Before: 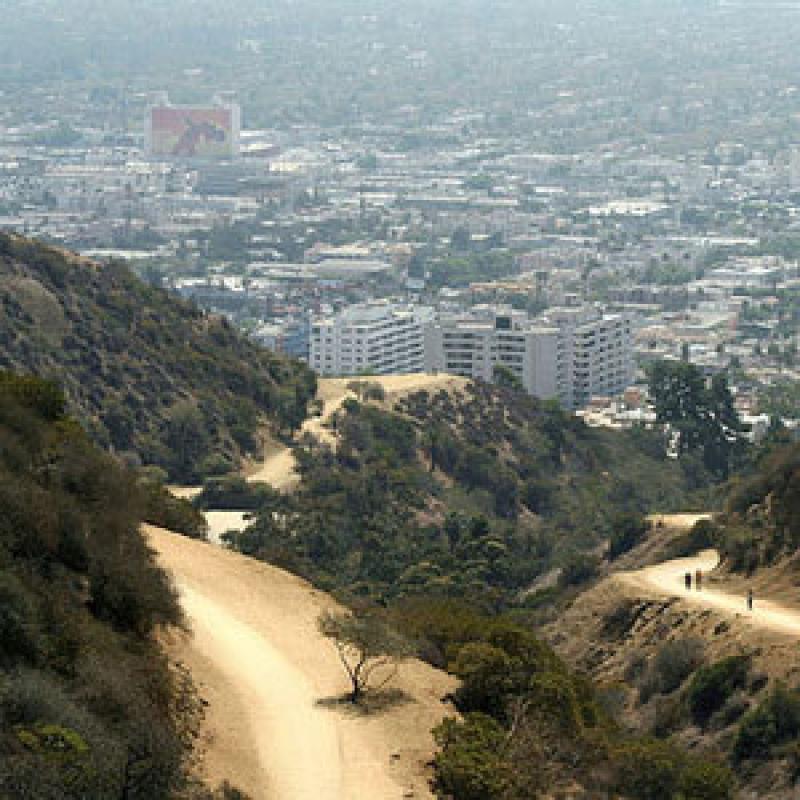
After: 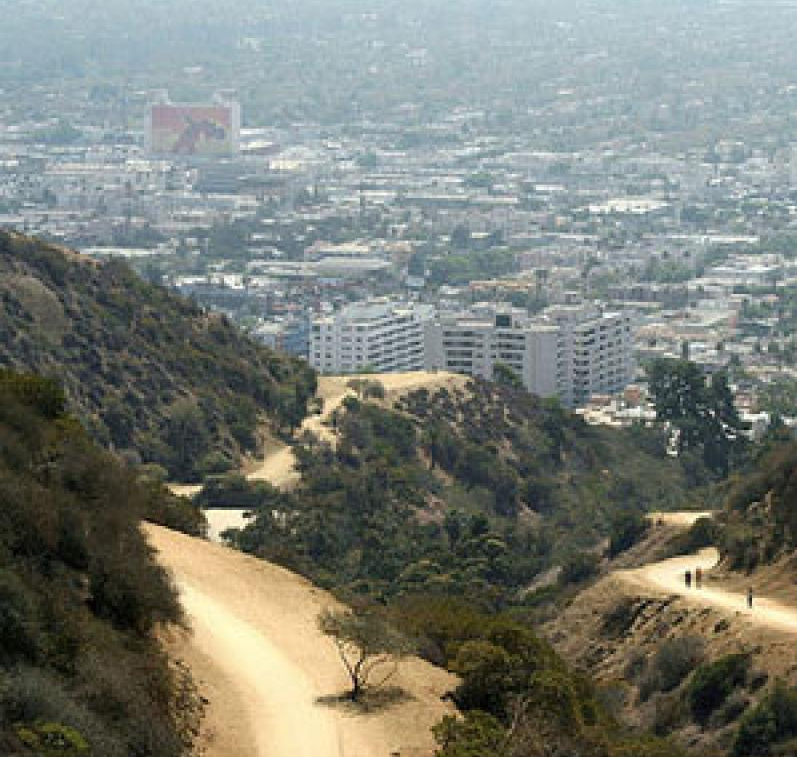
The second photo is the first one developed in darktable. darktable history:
crop: top 0.279%, right 0.256%, bottom 4.999%
